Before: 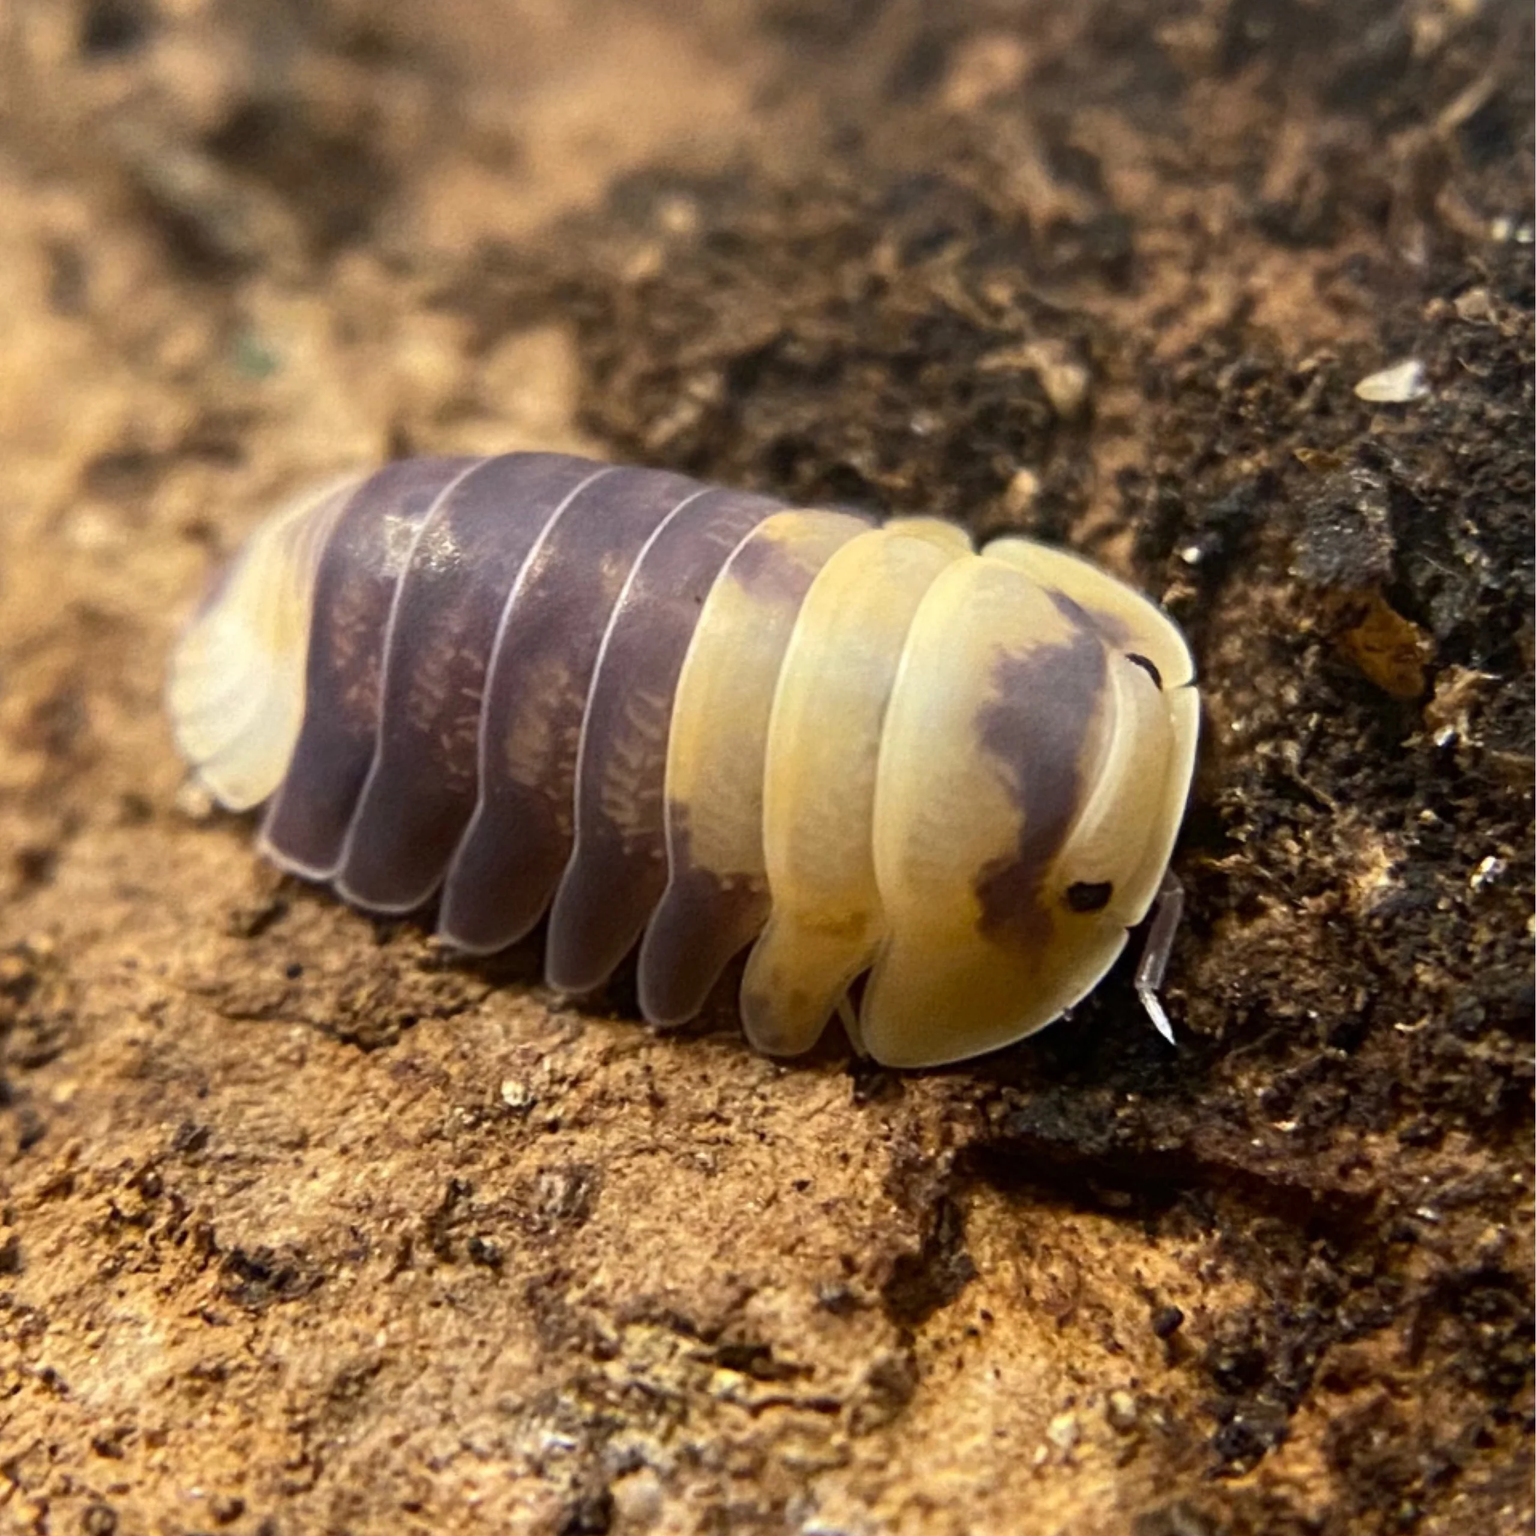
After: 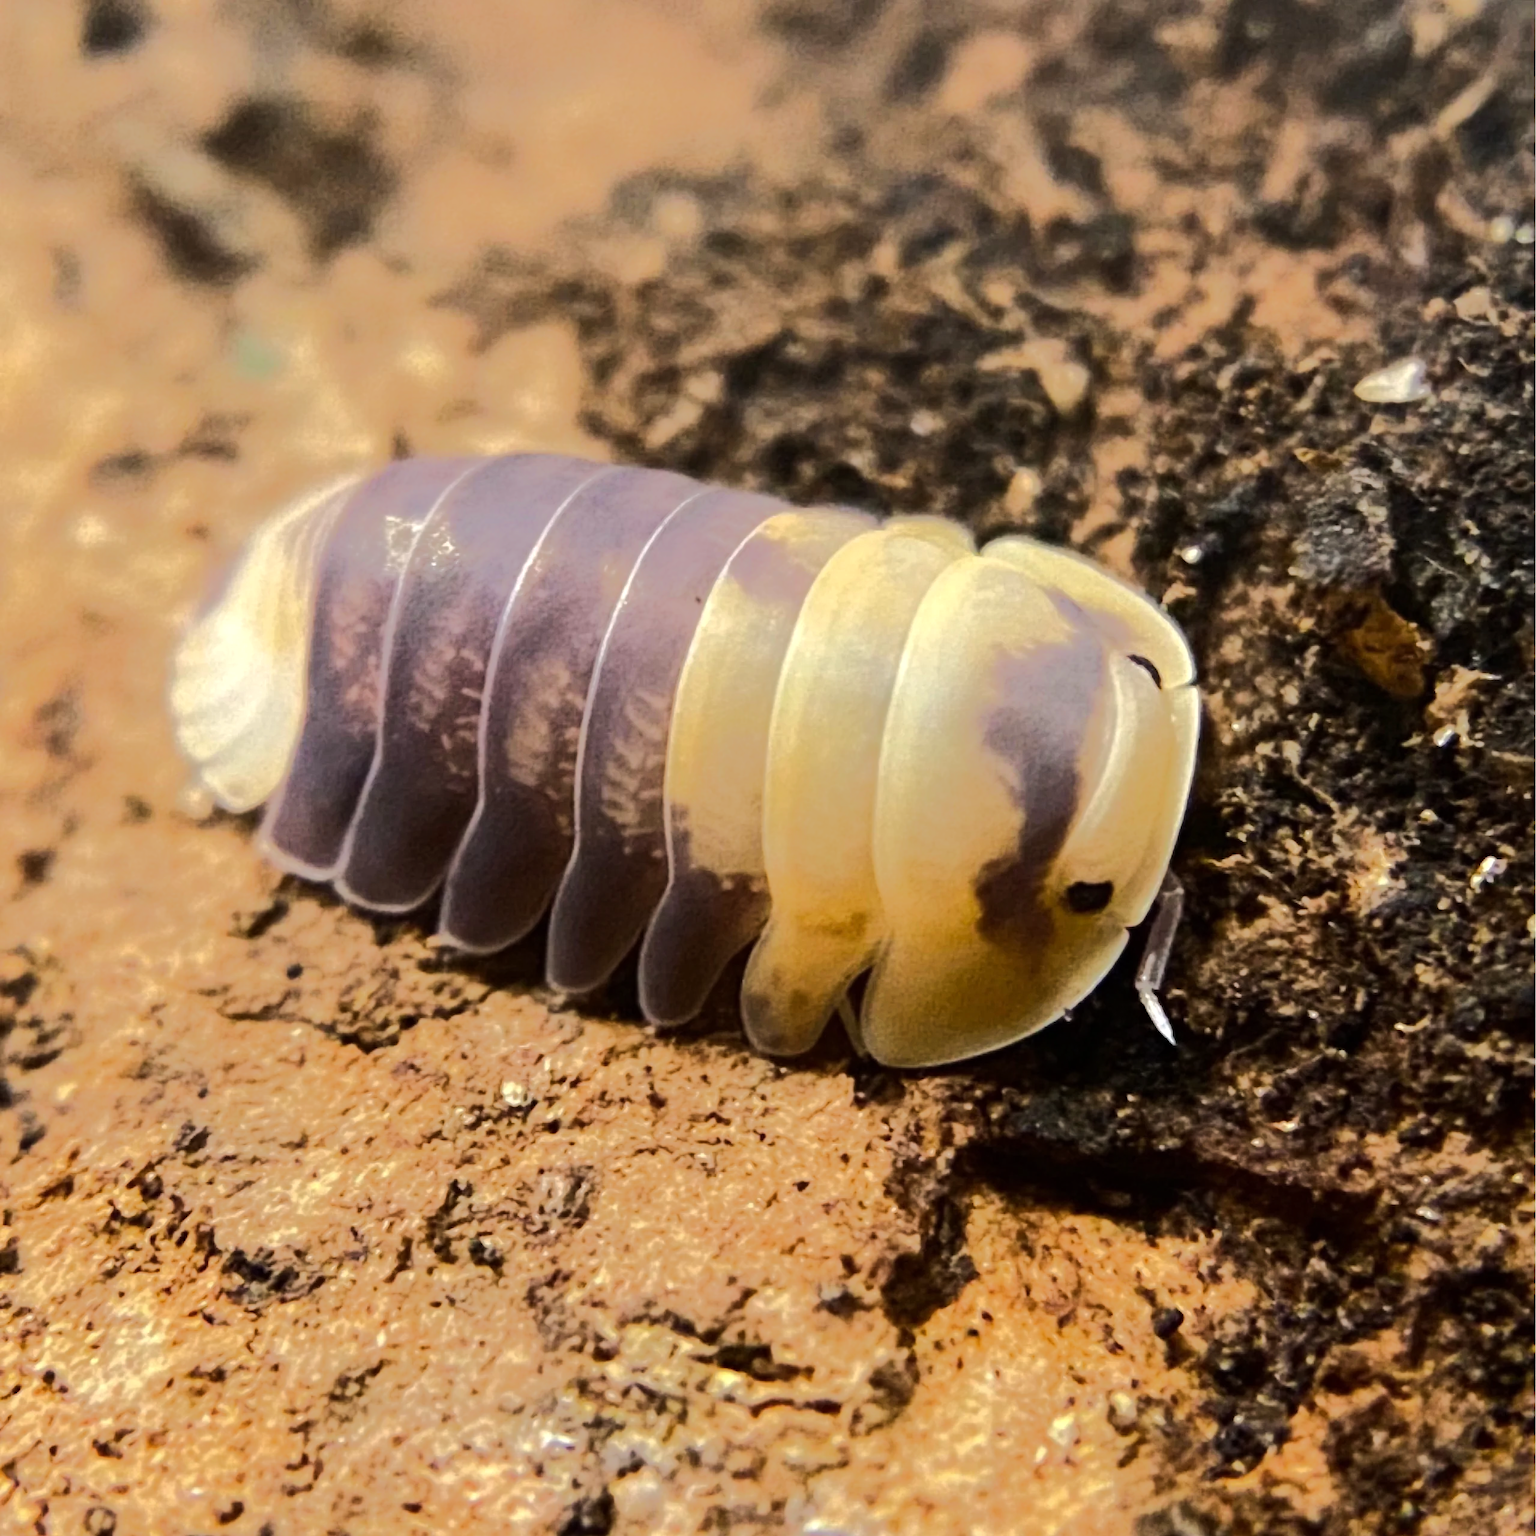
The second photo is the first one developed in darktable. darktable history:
tone equalizer: -8 EV -0.489 EV, -7 EV -0.317 EV, -6 EV -0.093 EV, -5 EV 0.447 EV, -4 EV 0.964 EV, -3 EV 0.798 EV, -2 EV -0.012 EV, -1 EV 0.142 EV, +0 EV -0.029 EV, edges refinement/feathering 500, mask exposure compensation -1.57 EV, preserve details no
